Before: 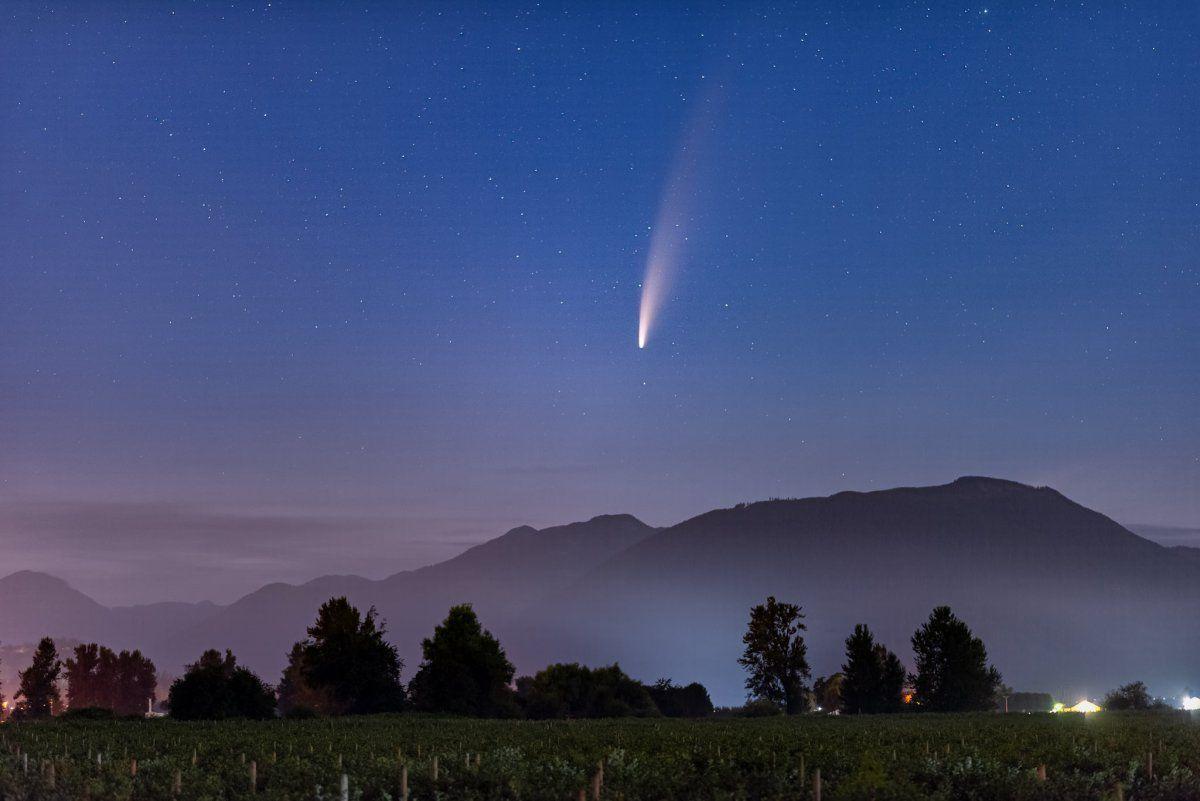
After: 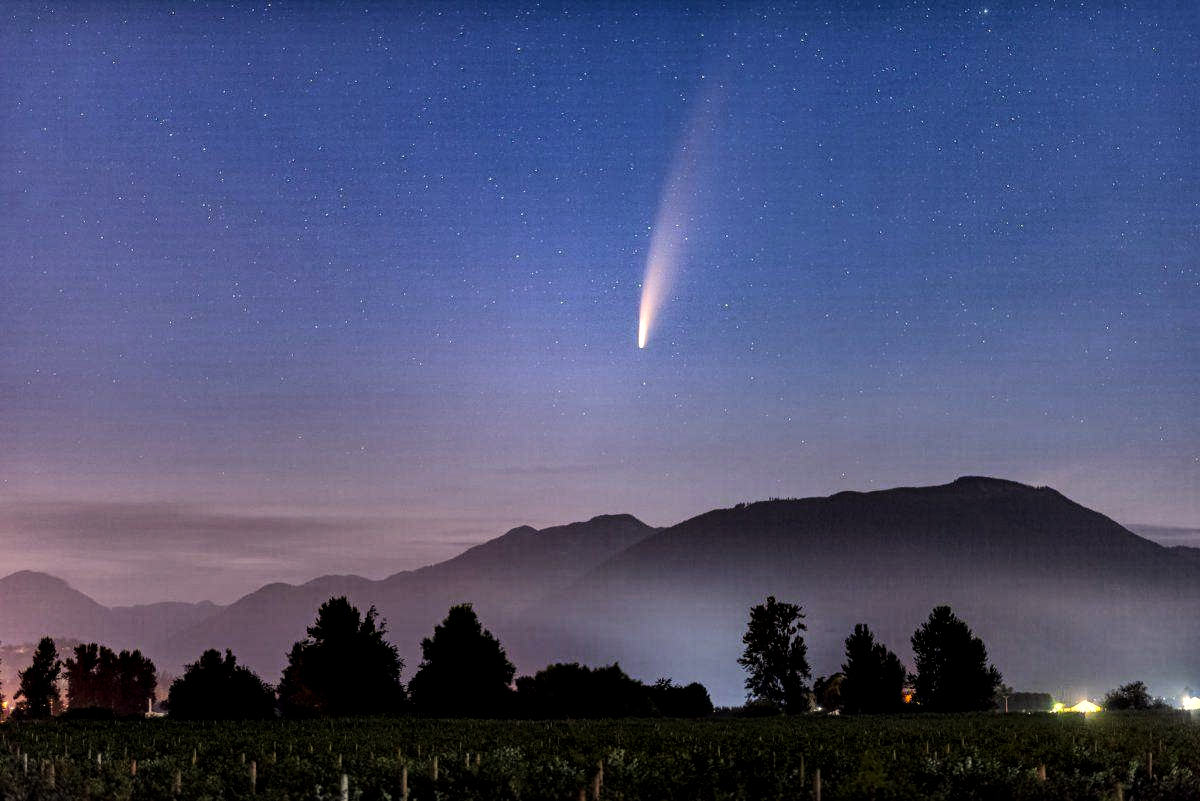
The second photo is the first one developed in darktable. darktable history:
rgb curve: curves: ch0 [(0, 0) (0.175, 0.154) (0.785, 0.663) (1, 1)]
tone curve: curves: ch0 [(0, 0) (0.004, 0.001) (0.133, 0.112) (0.325, 0.362) (0.832, 0.893) (1, 1)], color space Lab, linked channels, preserve colors none
color correction: highlights a* 1.39, highlights b* 17.83
tone equalizer: -8 EV -0.417 EV, -7 EV -0.389 EV, -6 EV -0.333 EV, -5 EV -0.222 EV, -3 EV 0.222 EV, -2 EV 0.333 EV, -1 EV 0.389 EV, +0 EV 0.417 EV, edges refinement/feathering 500, mask exposure compensation -1.57 EV, preserve details no
local contrast: highlights 35%, detail 135%
